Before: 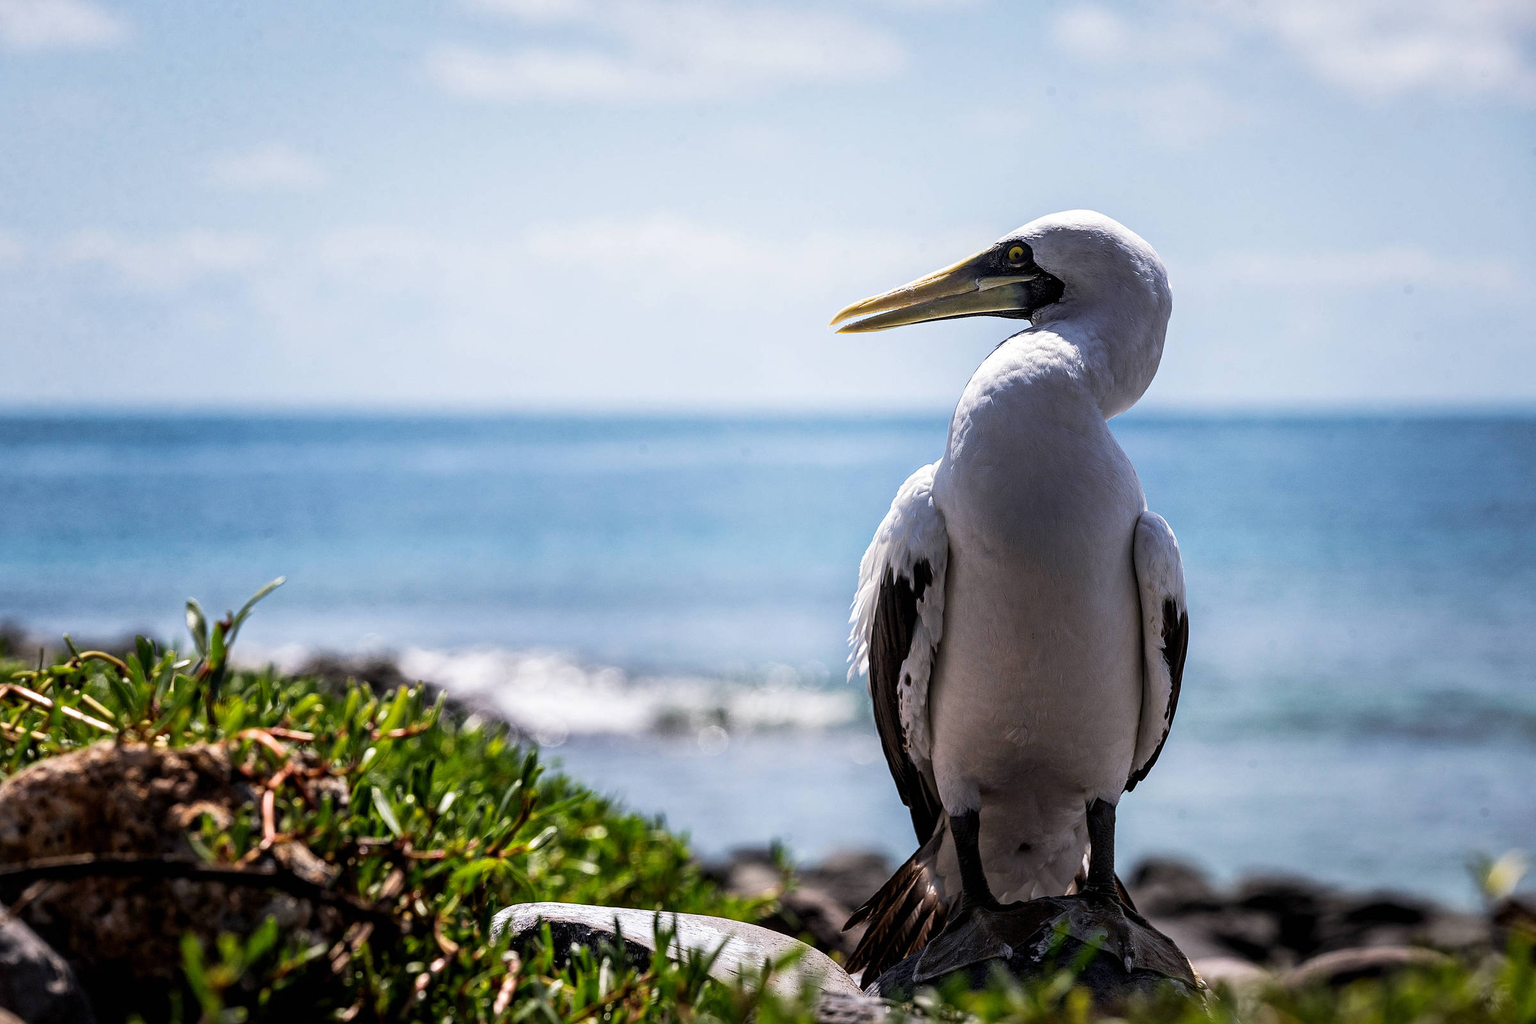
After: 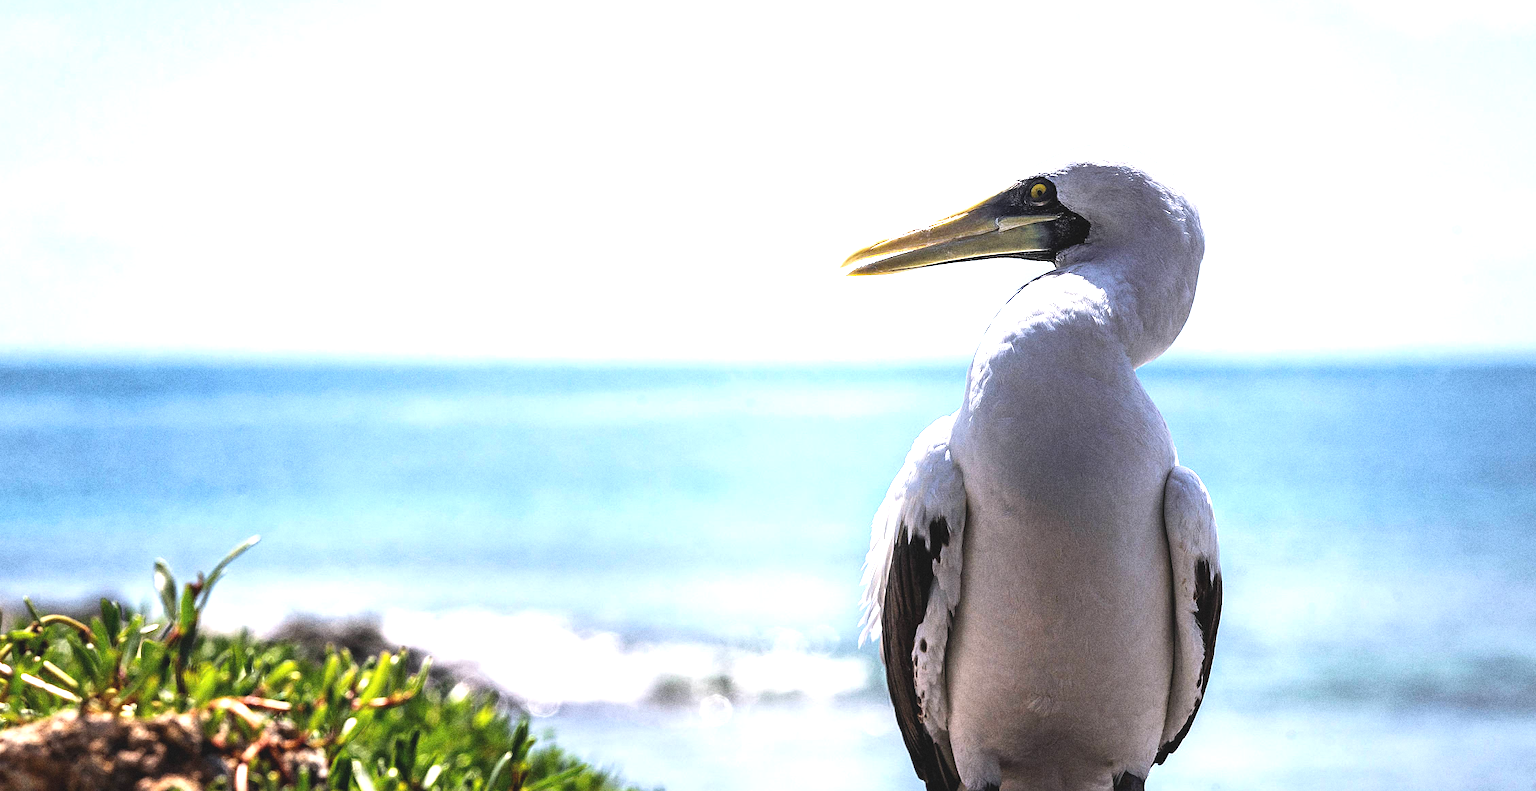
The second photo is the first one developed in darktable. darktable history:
grain: coarseness 0.09 ISO, strength 40%
crop: left 2.737%, top 7.287%, right 3.421%, bottom 20.179%
exposure: black level correction -0.005, exposure 1.002 EV, compensate highlight preservation false
